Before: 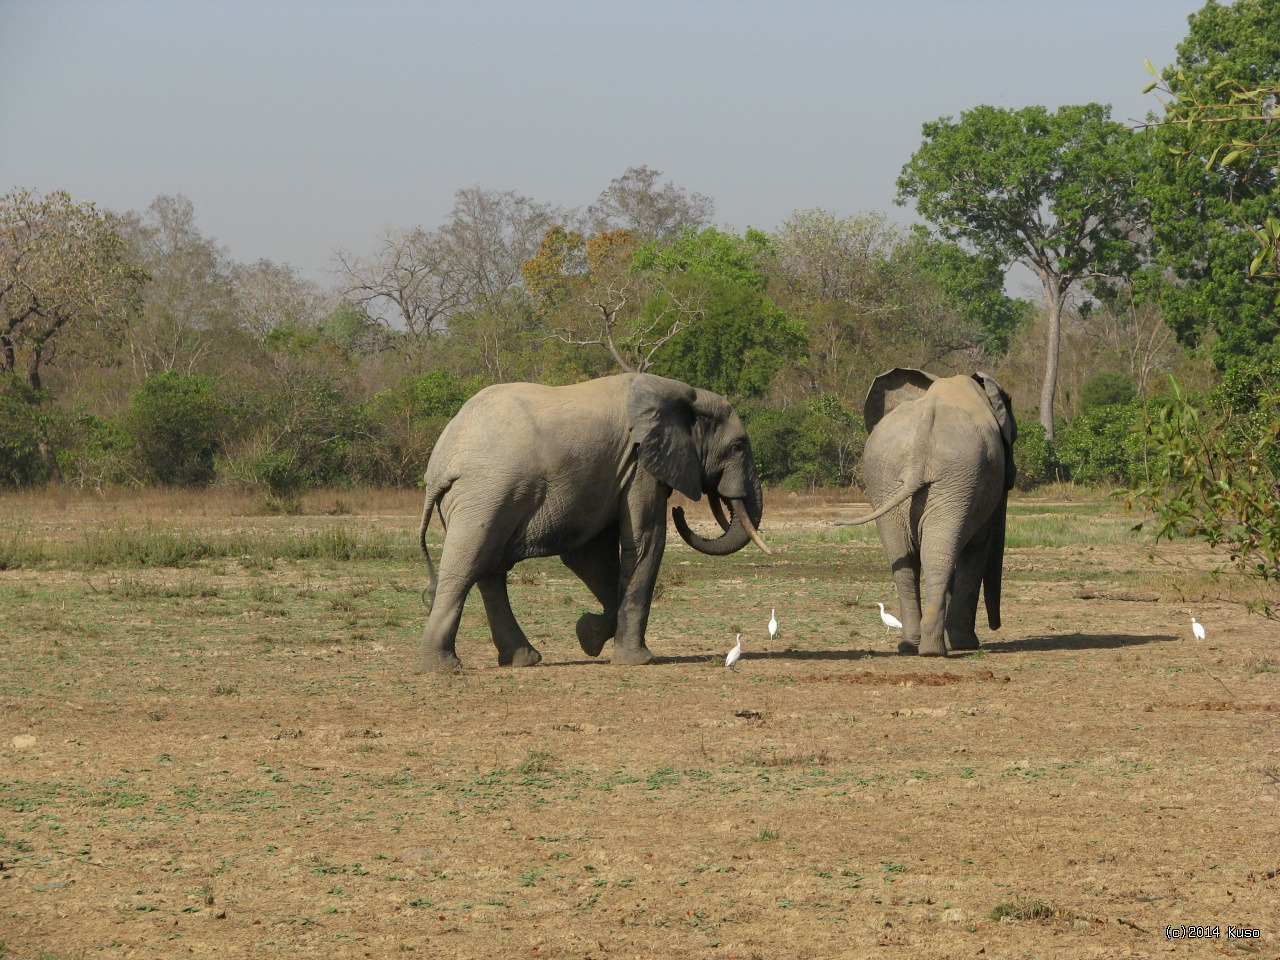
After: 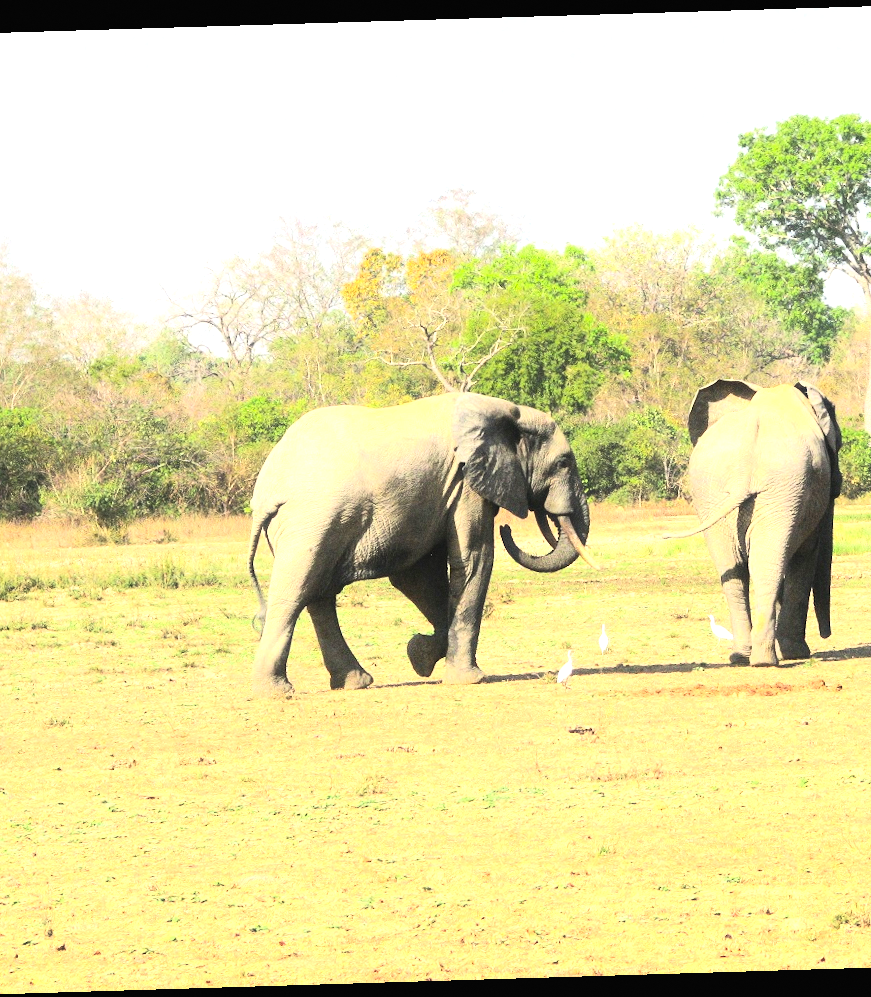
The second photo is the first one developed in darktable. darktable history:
exposure: black level correction 0, exposure 1.2 EV, compensate highlight preservation false
tone equalizer: -8 EV -0.75 EV, -7 EV -0.7 EV, -6 EV -0.6 EV, -5 EV -0.4 EV, -3 EV 0.4 EV, -2 EV 0.6 EV, -1 EV 0.7 EV, +0 EV 0.75 EV, edges refinement/feathering 500, mask exposure compensation -1.57 EV, preserve details no
crop and rotate: left 14.385%, right 18.948%
white balance: emerald 1
rotate and perspective: rotation -1.75°, automatic cropping off
haze removal: strength -0.05
grain: coarseness 0.09 ISO
contrast brightness saturation: contrast 0.24, brightness 0.26, saturation 0.39
